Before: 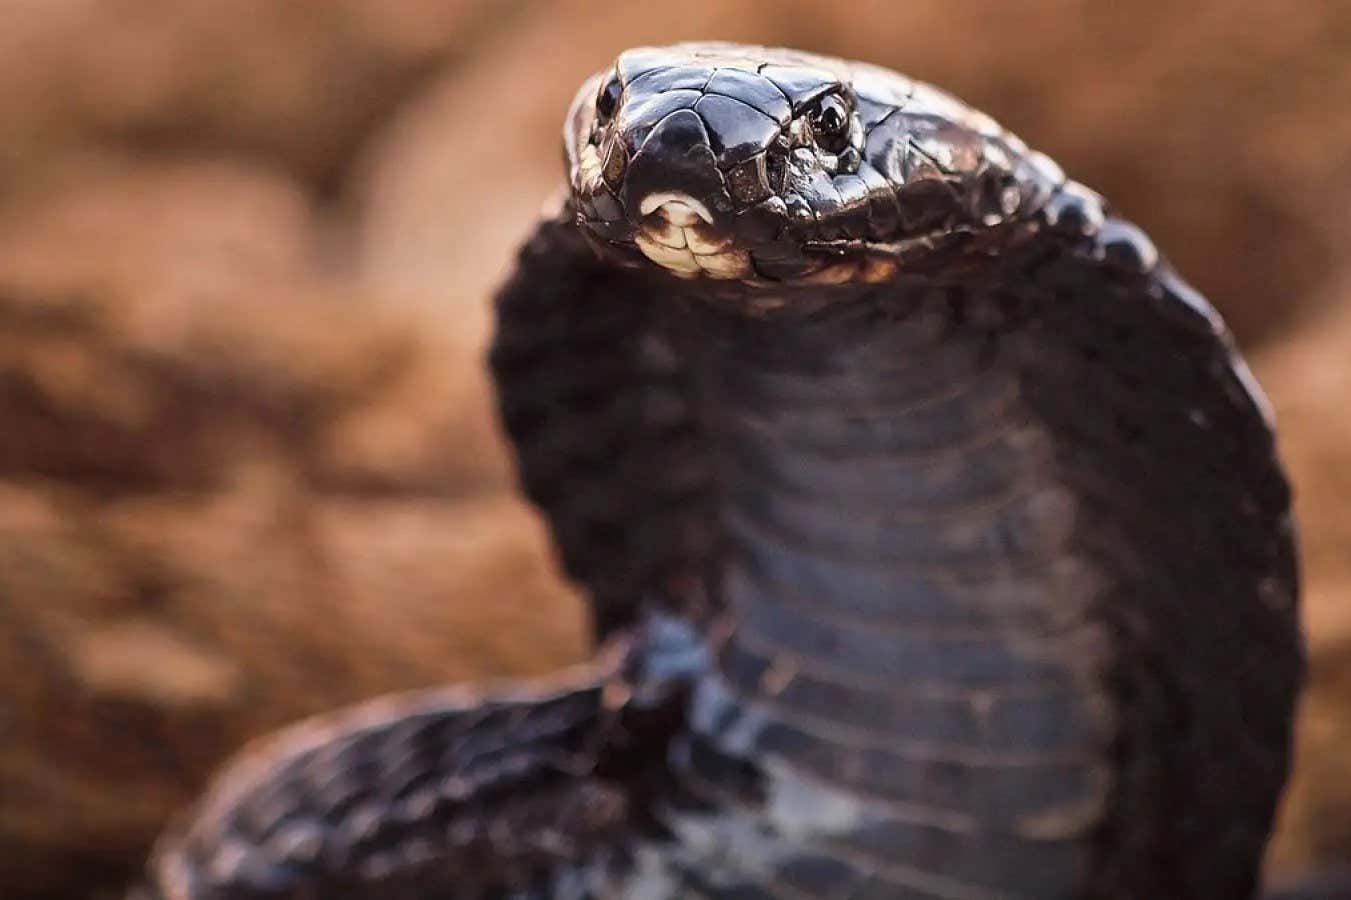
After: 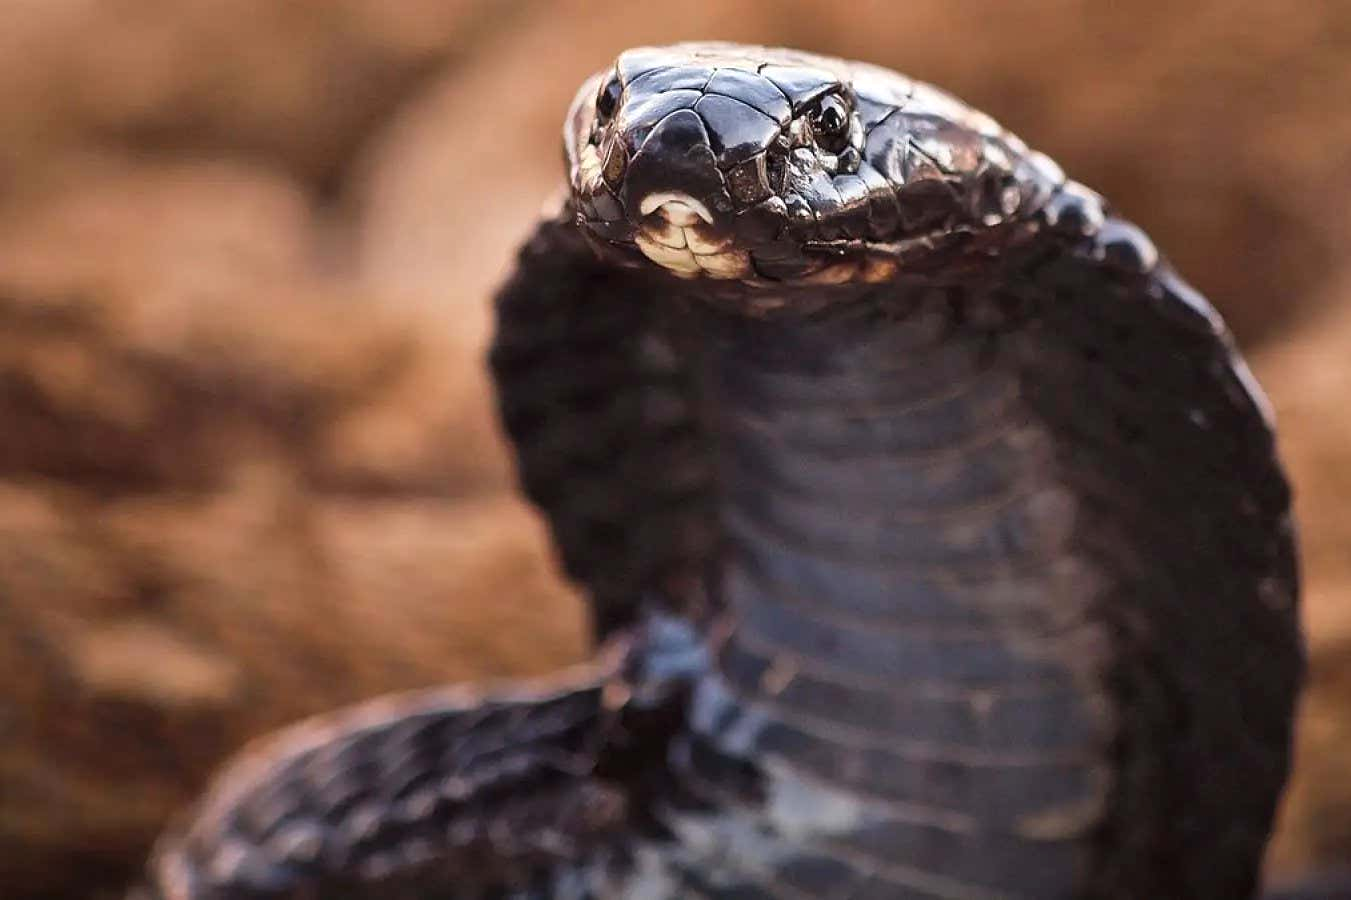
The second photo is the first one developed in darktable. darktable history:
exposure: exposure 0.085 EV, compensate highlight preservation false
